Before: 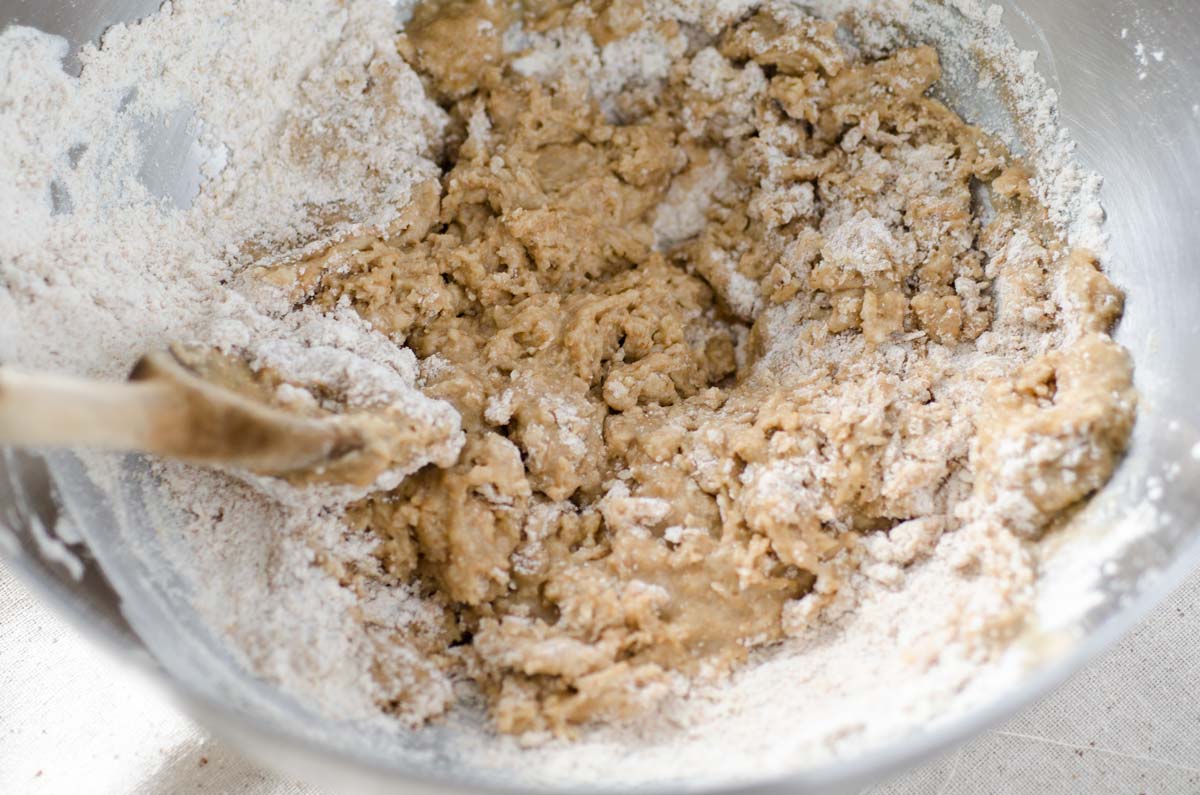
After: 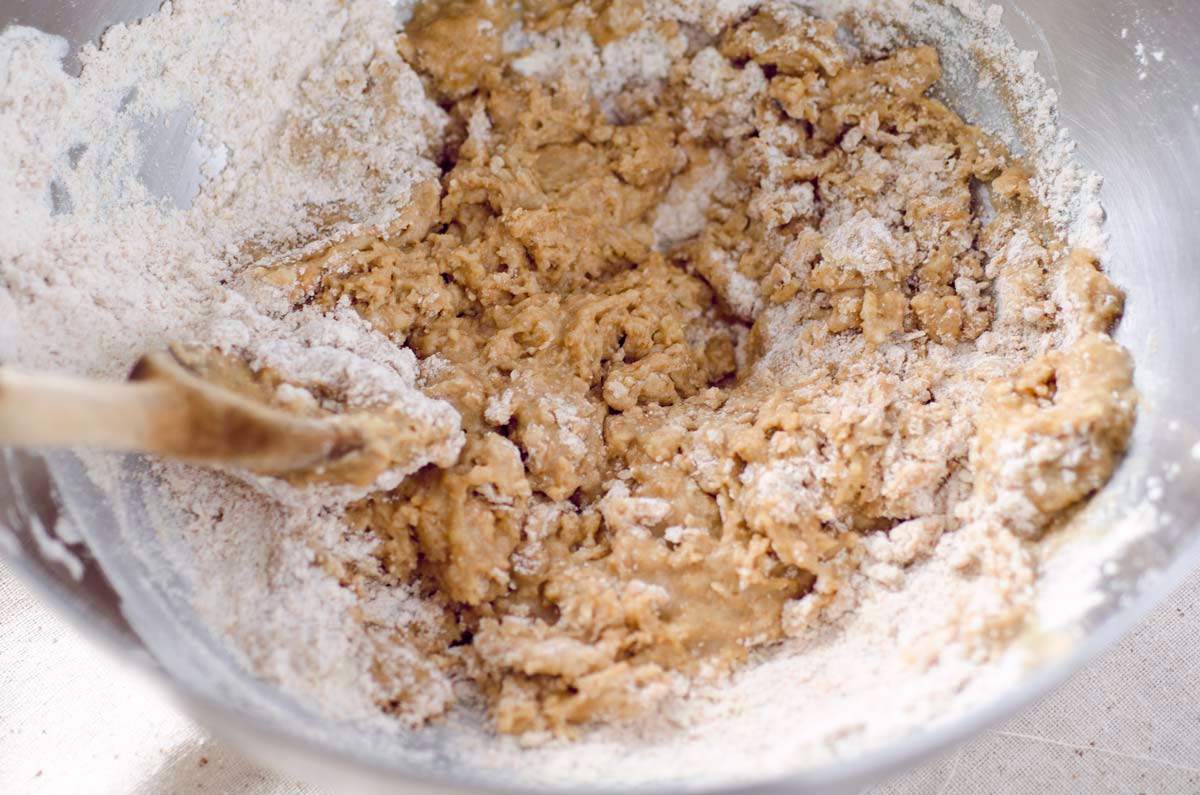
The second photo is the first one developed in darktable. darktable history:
color balance rgb: global offset › chroma 0.276%, global offset › hue 318.3°, perceptual saturation grading › global saturation 17.962%, global vibrance 10.812%
